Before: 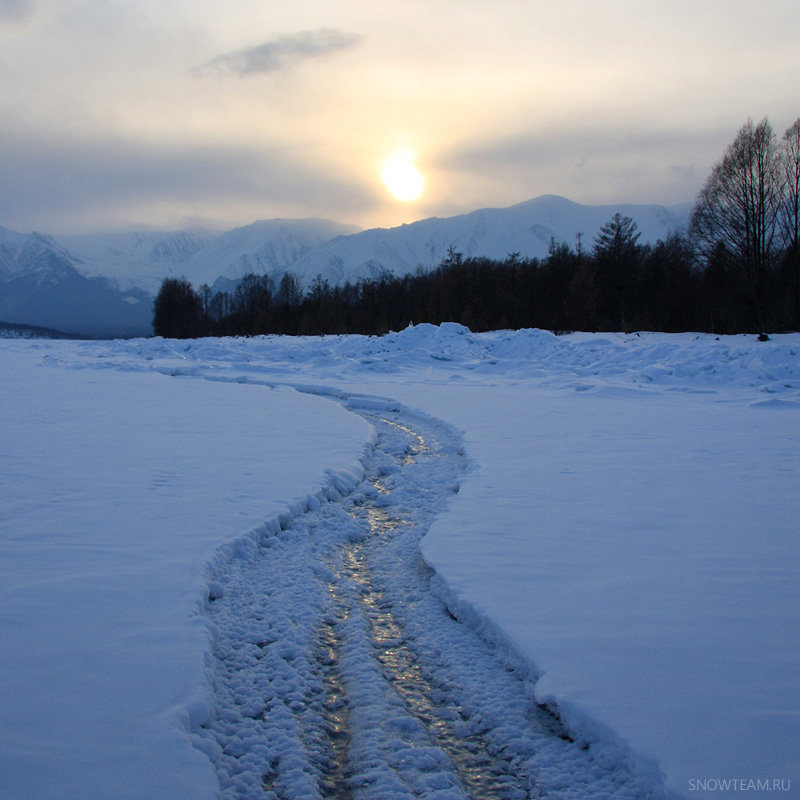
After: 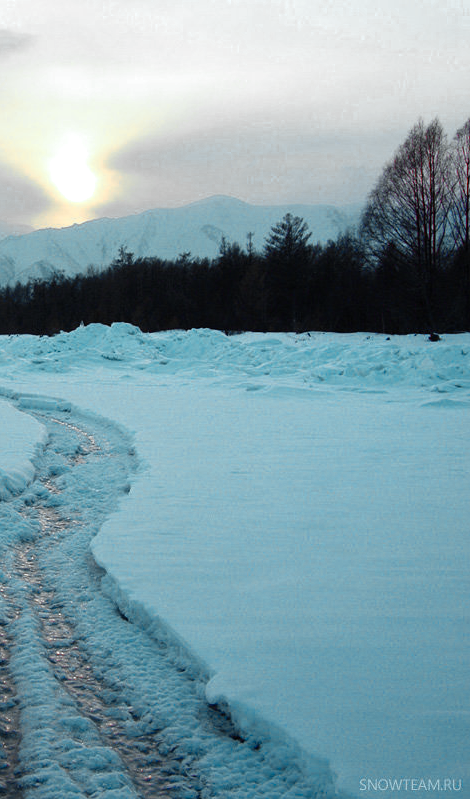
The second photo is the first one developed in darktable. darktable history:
crop: left 41.151%
color correction: highlights a* -10.18, highlights b* -9.84
color zones: curves: ch0 [(0.009, 0.528) (0.136, 0.6) (0.255, 0.586) (0.39, 0.528) (0.522, 0.584) (0.686, 0.736) (0.849, 0.561)]; ch1 [(0.045, 0.781) (0.14, 0.416) (0.257, 0.695) (0.442, 0.032) (0.738, 0.338) (0.818, 0.632) (0.891, 0.741) (1, 0.704)]; ch2 [(0, 0.667) (0.141, 0.52) (0.26, 0.37) (0.474, 0.432) (0.743, 0.286)]
